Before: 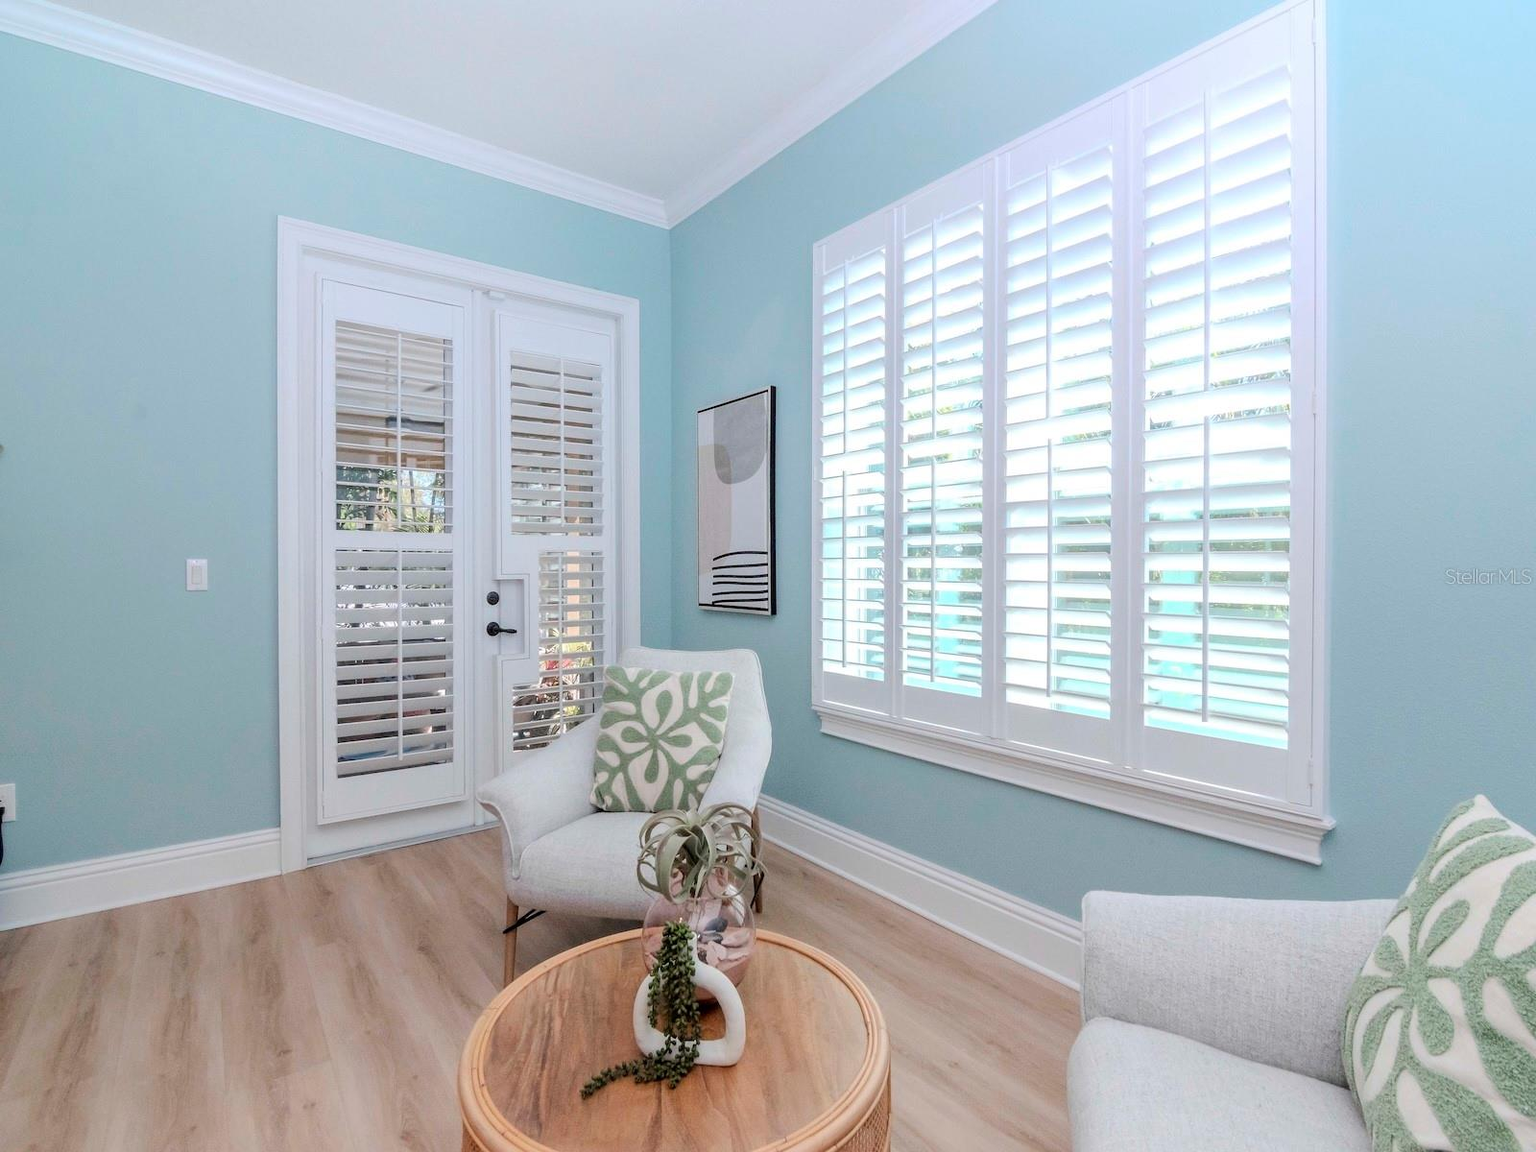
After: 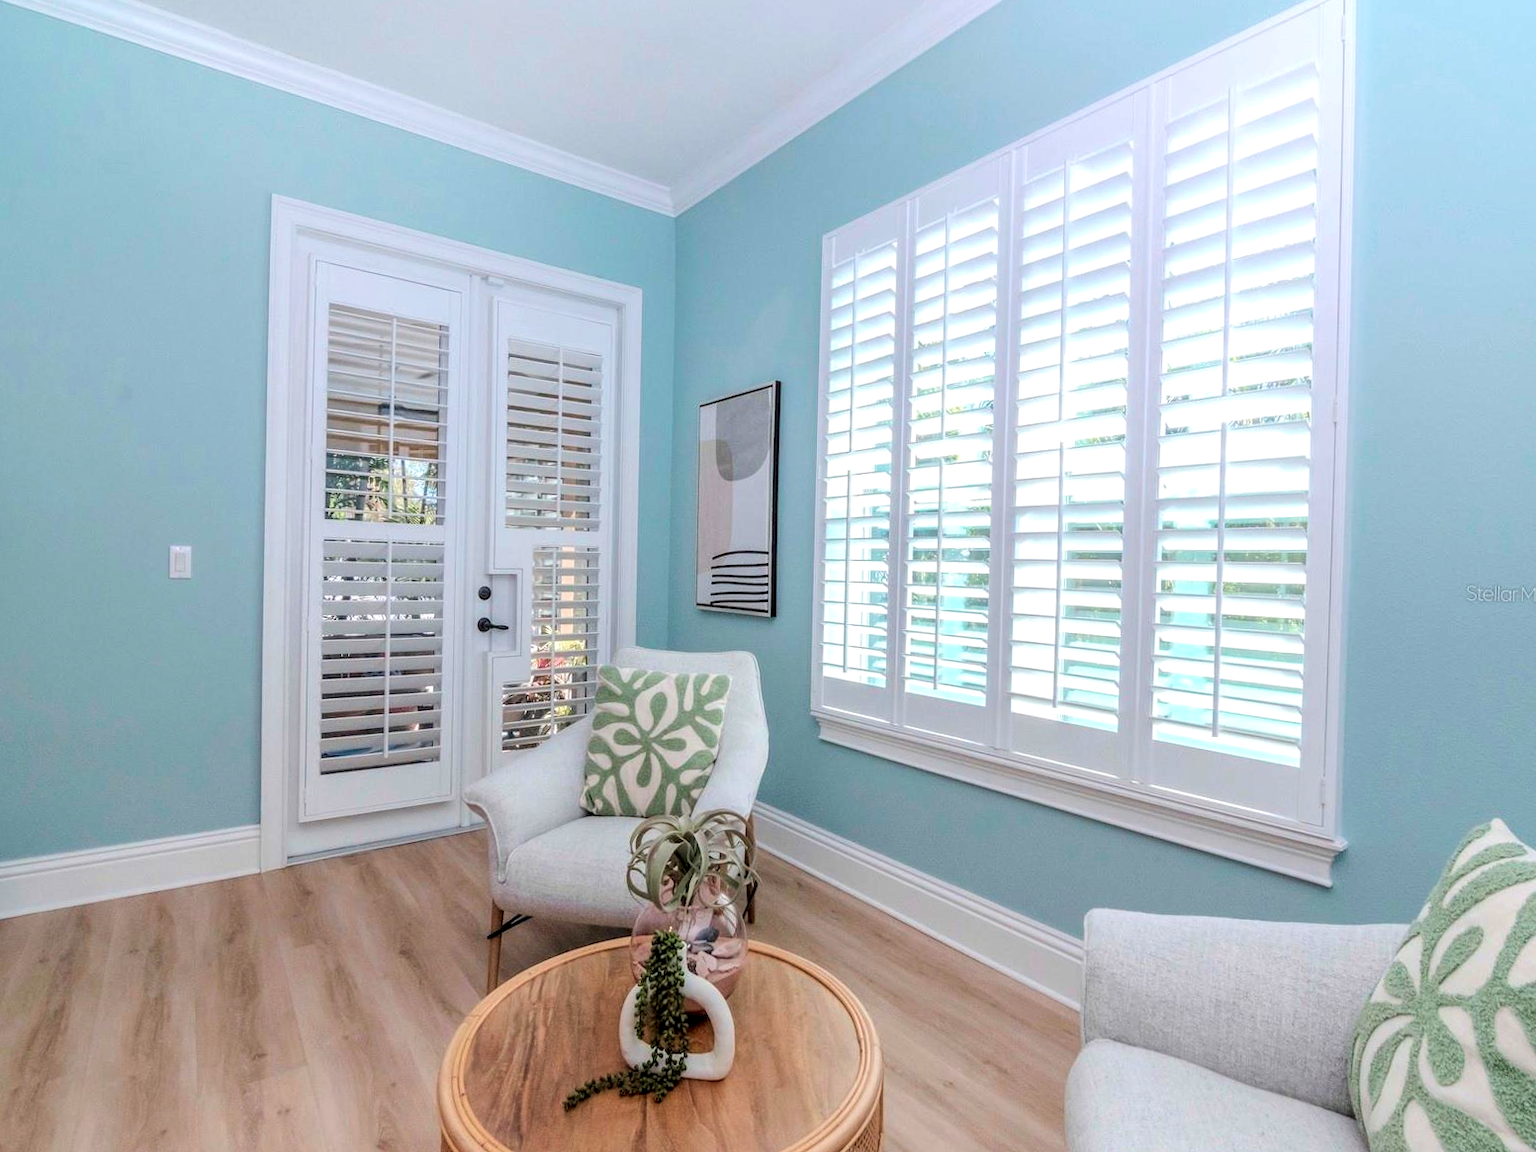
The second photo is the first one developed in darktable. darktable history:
local contrast: detail 130%
velvia: on, module defaults
crop and rotate: angle -1.29°
